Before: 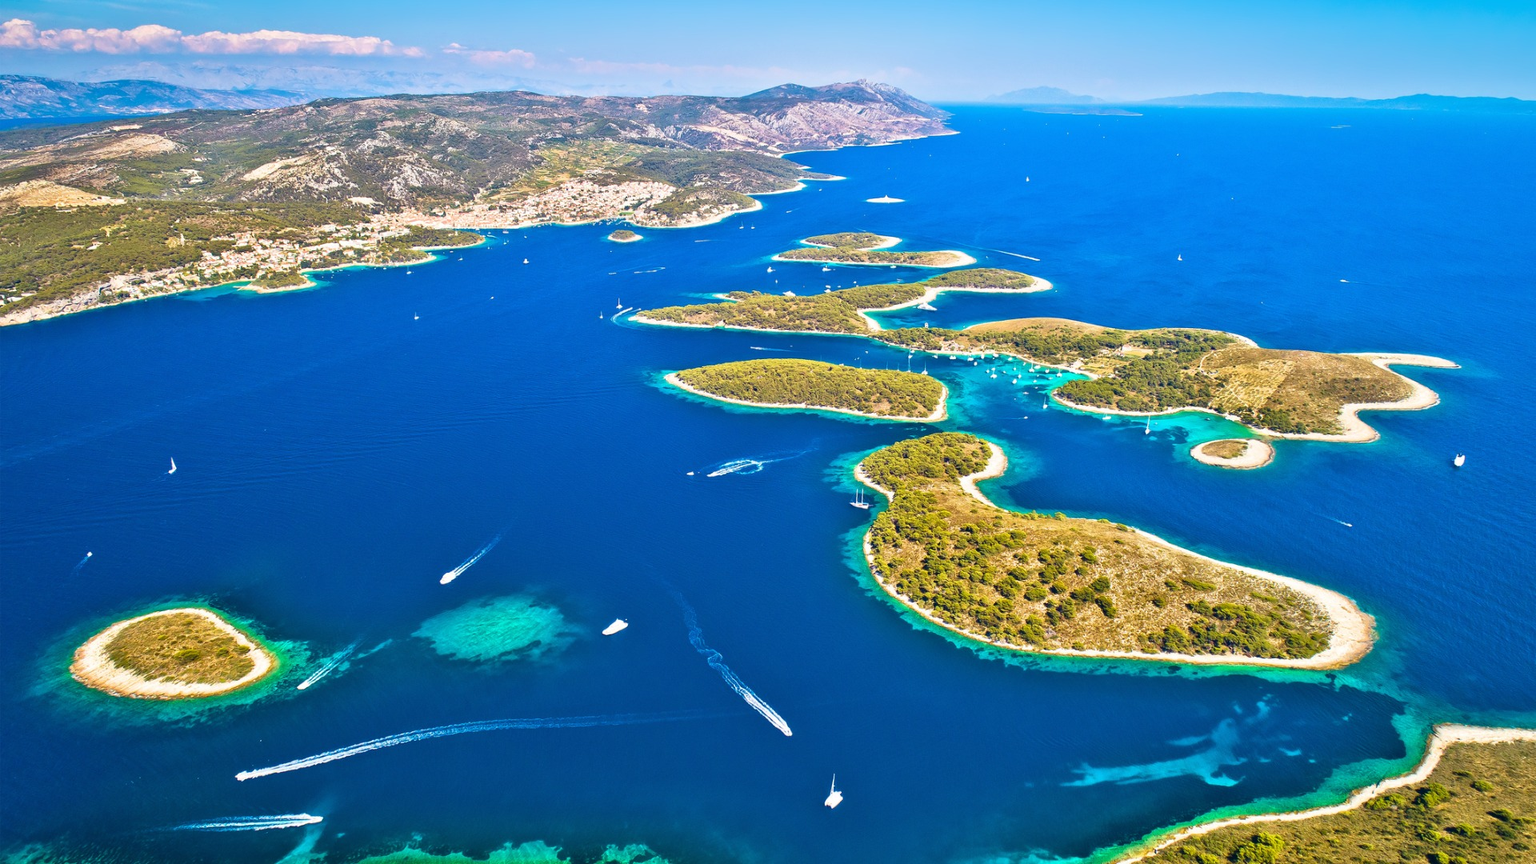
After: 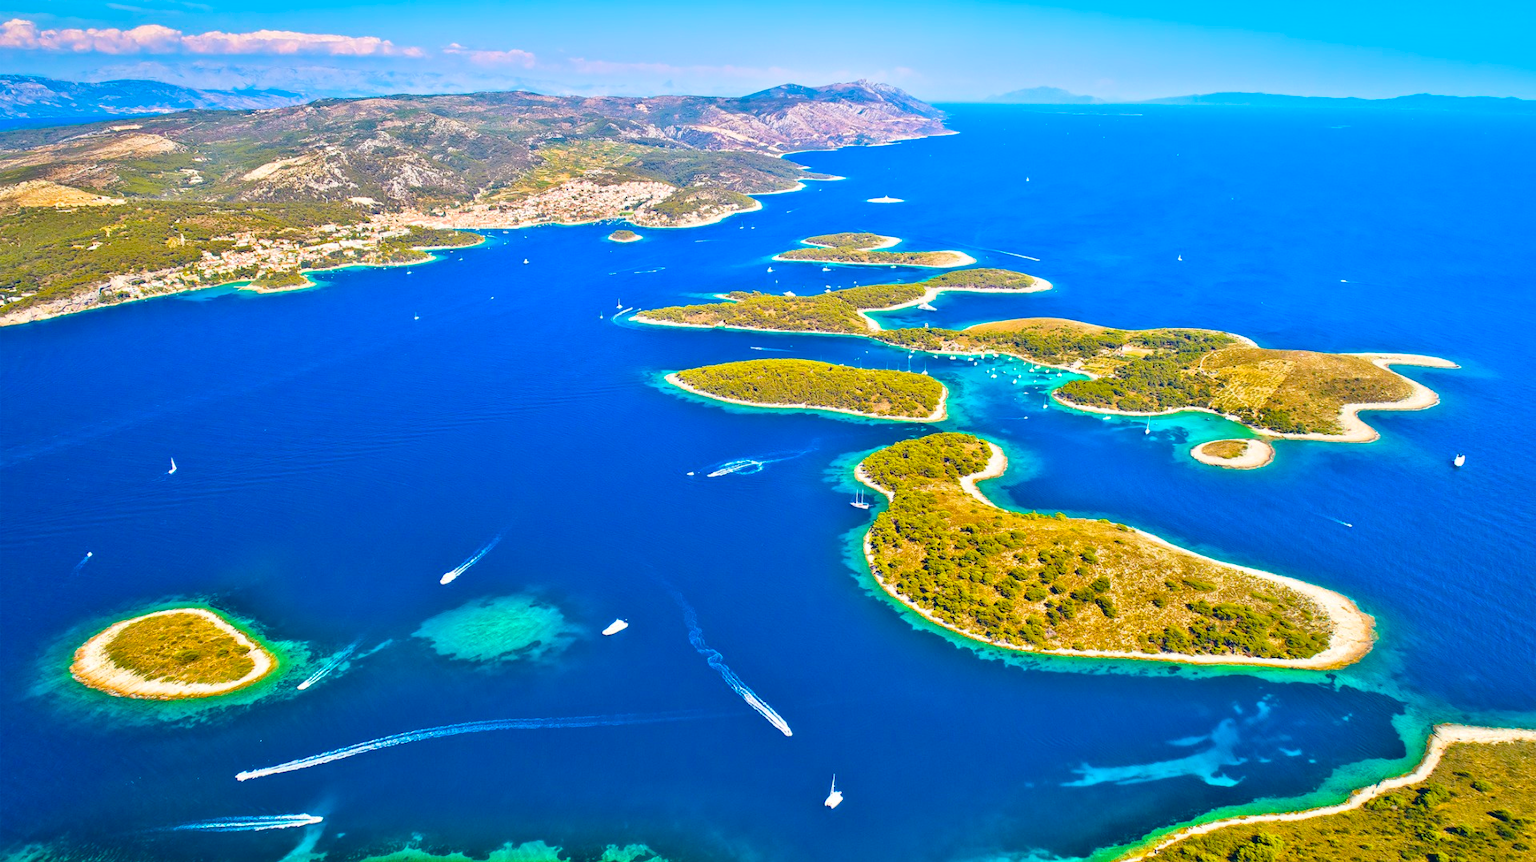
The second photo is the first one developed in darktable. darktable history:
color balance rgb: perceptual saturation grading › global saturation 25%, perceptual brilliance grading › mid-tones 10%, perceptual brilliance grading › shadows 15%, global vibrance 20%
crop: top 0.05%, bottom 0.098%
